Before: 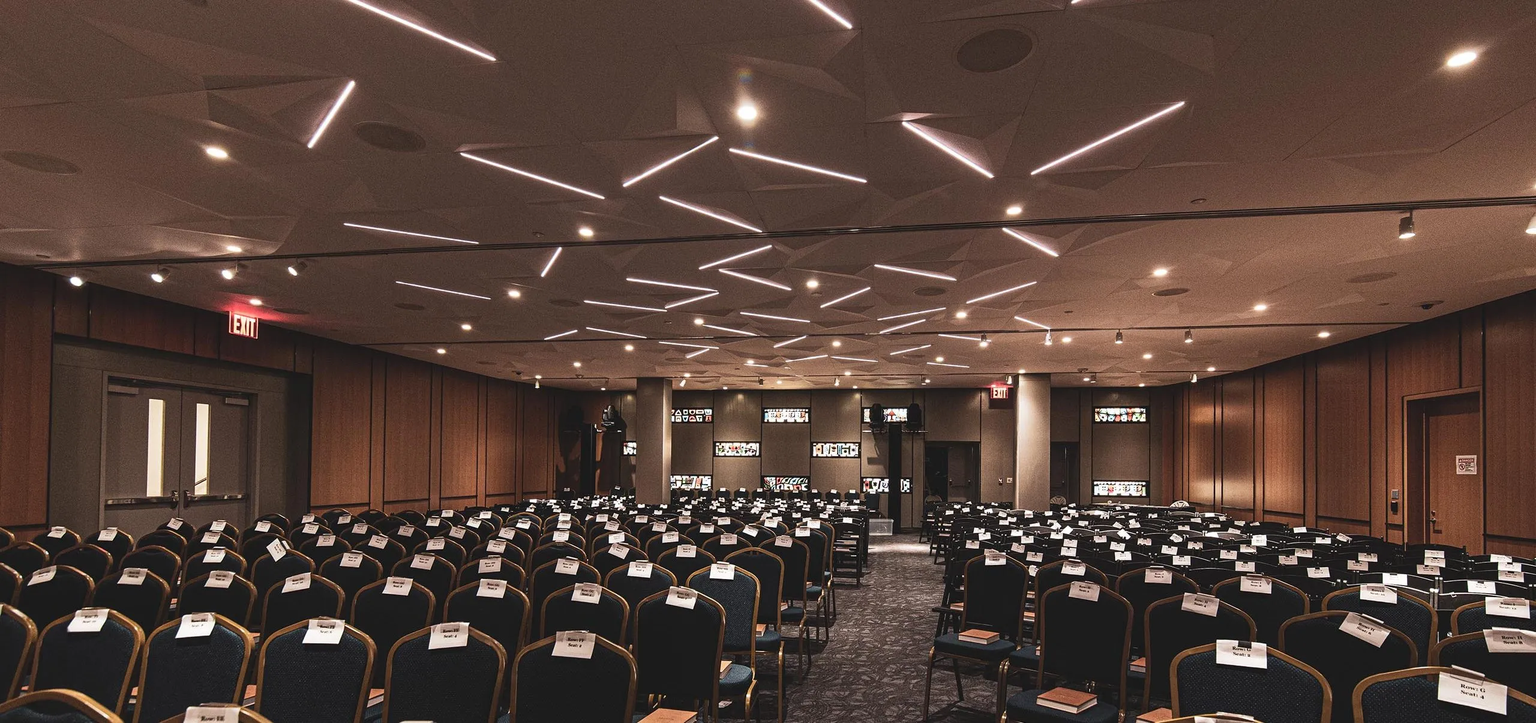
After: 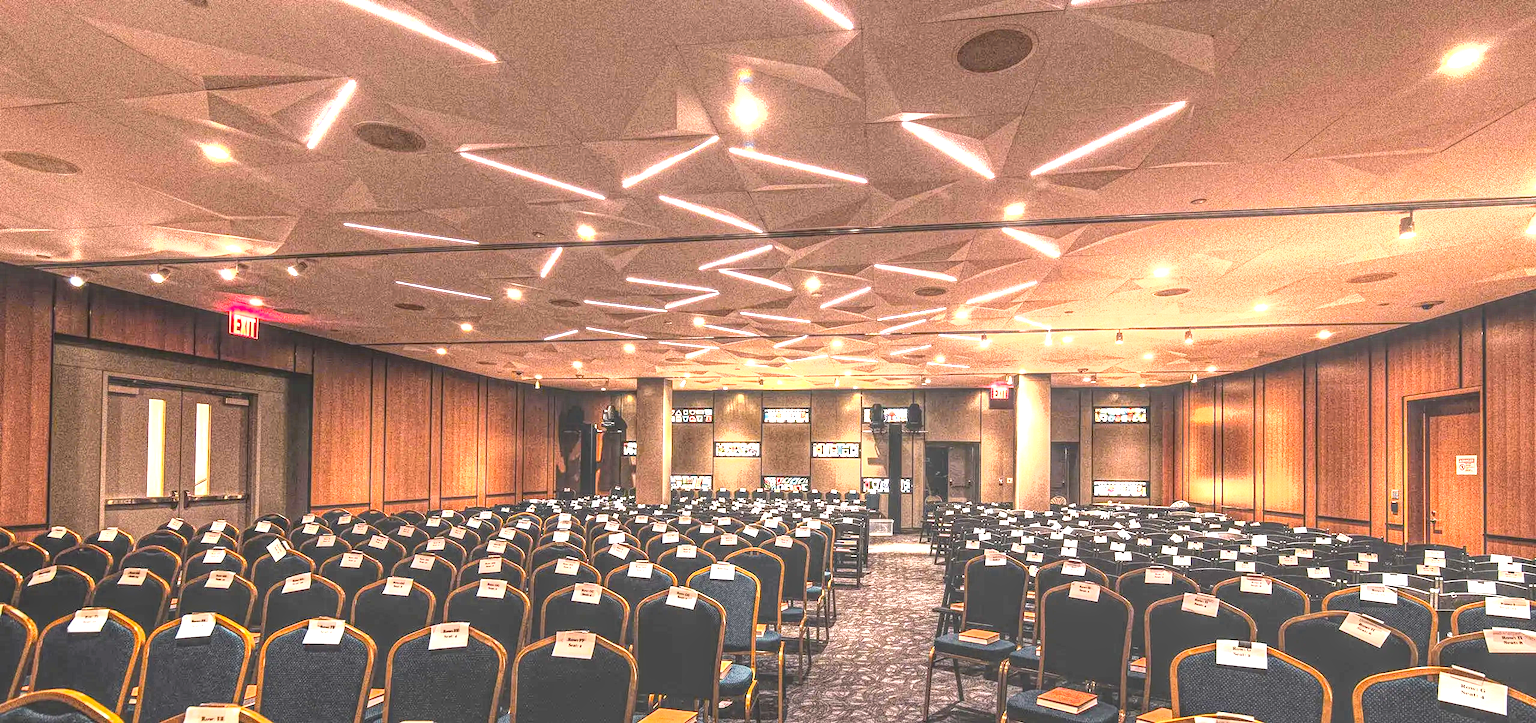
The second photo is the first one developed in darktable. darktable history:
color zones: curves: ch0 [(0, 0.499) (0.143, 0.5) (0.286, 0.5) (0.429, 0.476) (0.571, 0.284) (0.714, 0.243) (0.857, 0.449) (1, 0.499)]; ch1 [(0, 0.532) (0.143, 0.645) (0.286, 0.696) (0.429, 0.211) (0.571, 0.504) (0.714, 0.493) (0.857, 0.495) (1, 0.532)]; ch2 [(0, 0.5) (0.143, 0.5) (0.286, 0.427) (0.429, 0.324) (0.571, 0.5) (0.714, 0.5) (0.857, 0.5) (1, 0.5)]
tone equalizer: -8 EV -0.75 EV, -7 EV -0.7 EV, -6 EV -0.6 EV, -5 EV -0.4 EV, -3 EV 0.4 EV, -2 EV 0.6 EV, -1 EV 0.7 EV, +0 EV 0.75 EV, edges refinement/feathering 500, mask exposure compensation -1.57 EV, preserve details no
local contrast: highlights 20%, shadows 30%, detail 200%, midtone range 0.2
exposure: black level correction 0.001, exposure 2 EV, compensate highlight preservation false
